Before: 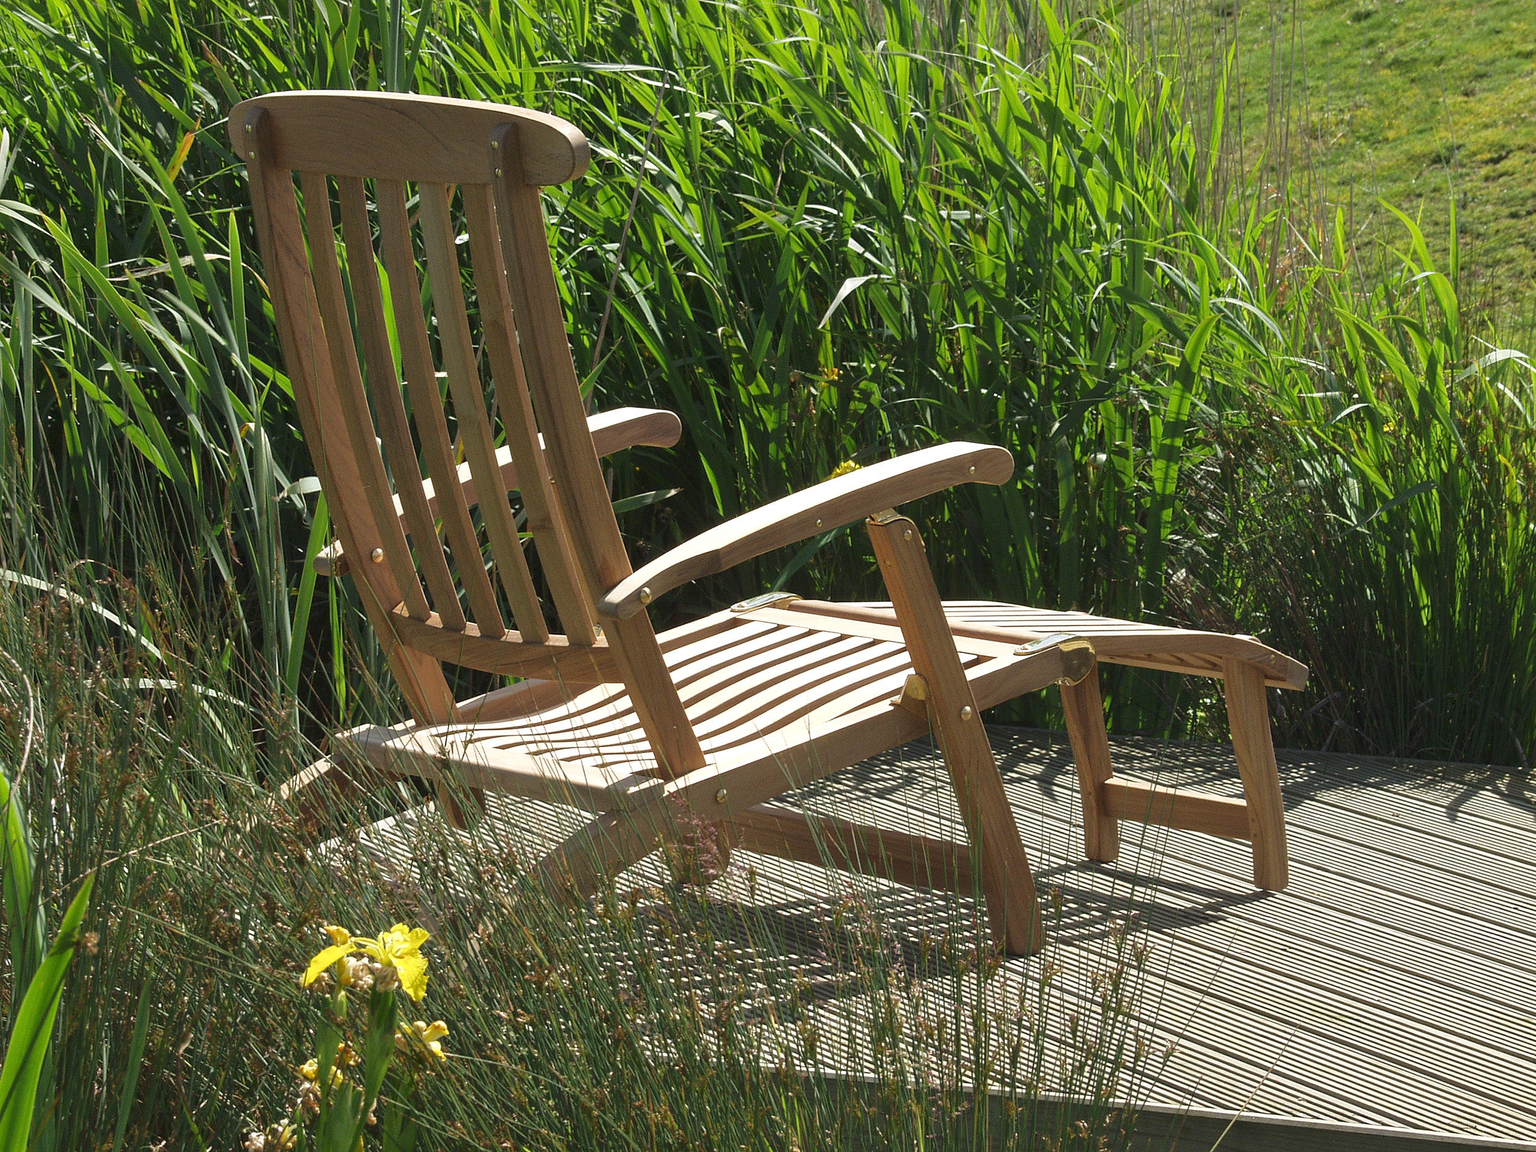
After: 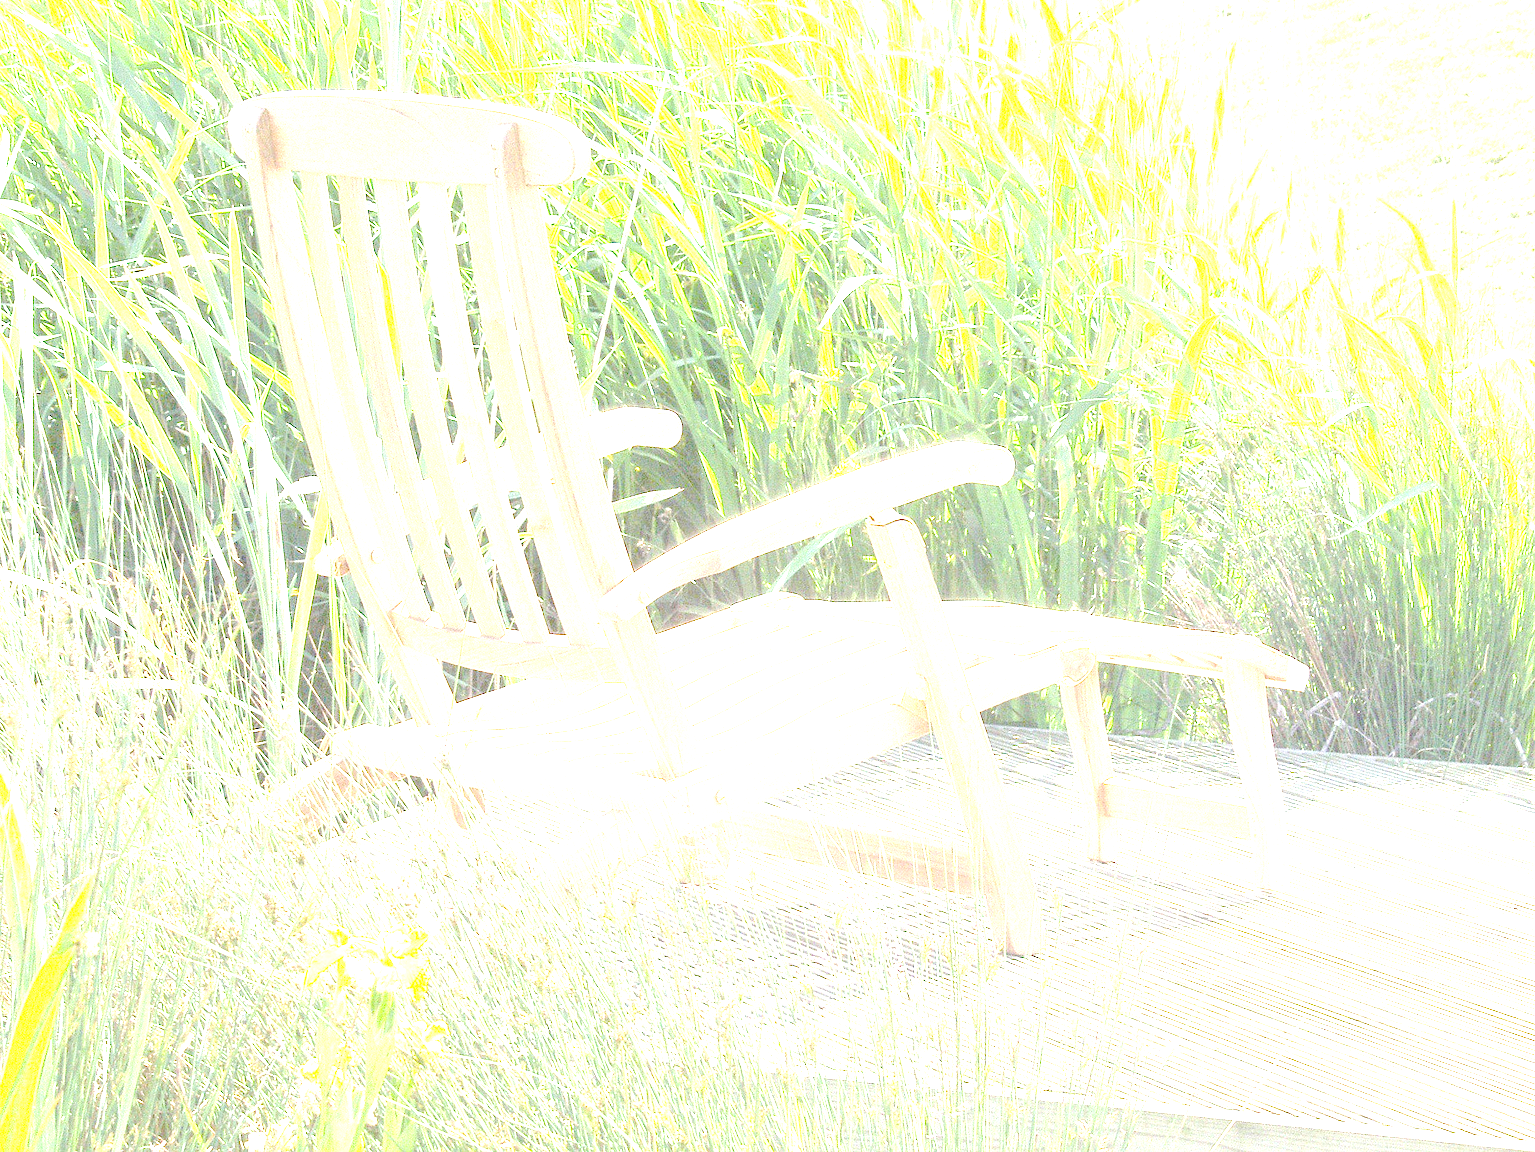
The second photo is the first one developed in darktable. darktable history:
white balance: red 1, blue 1.079
exposure: black level correction 0.005, exposure 2.084 EV, compensate highlight preservation false
local contrast: on, module defaults
